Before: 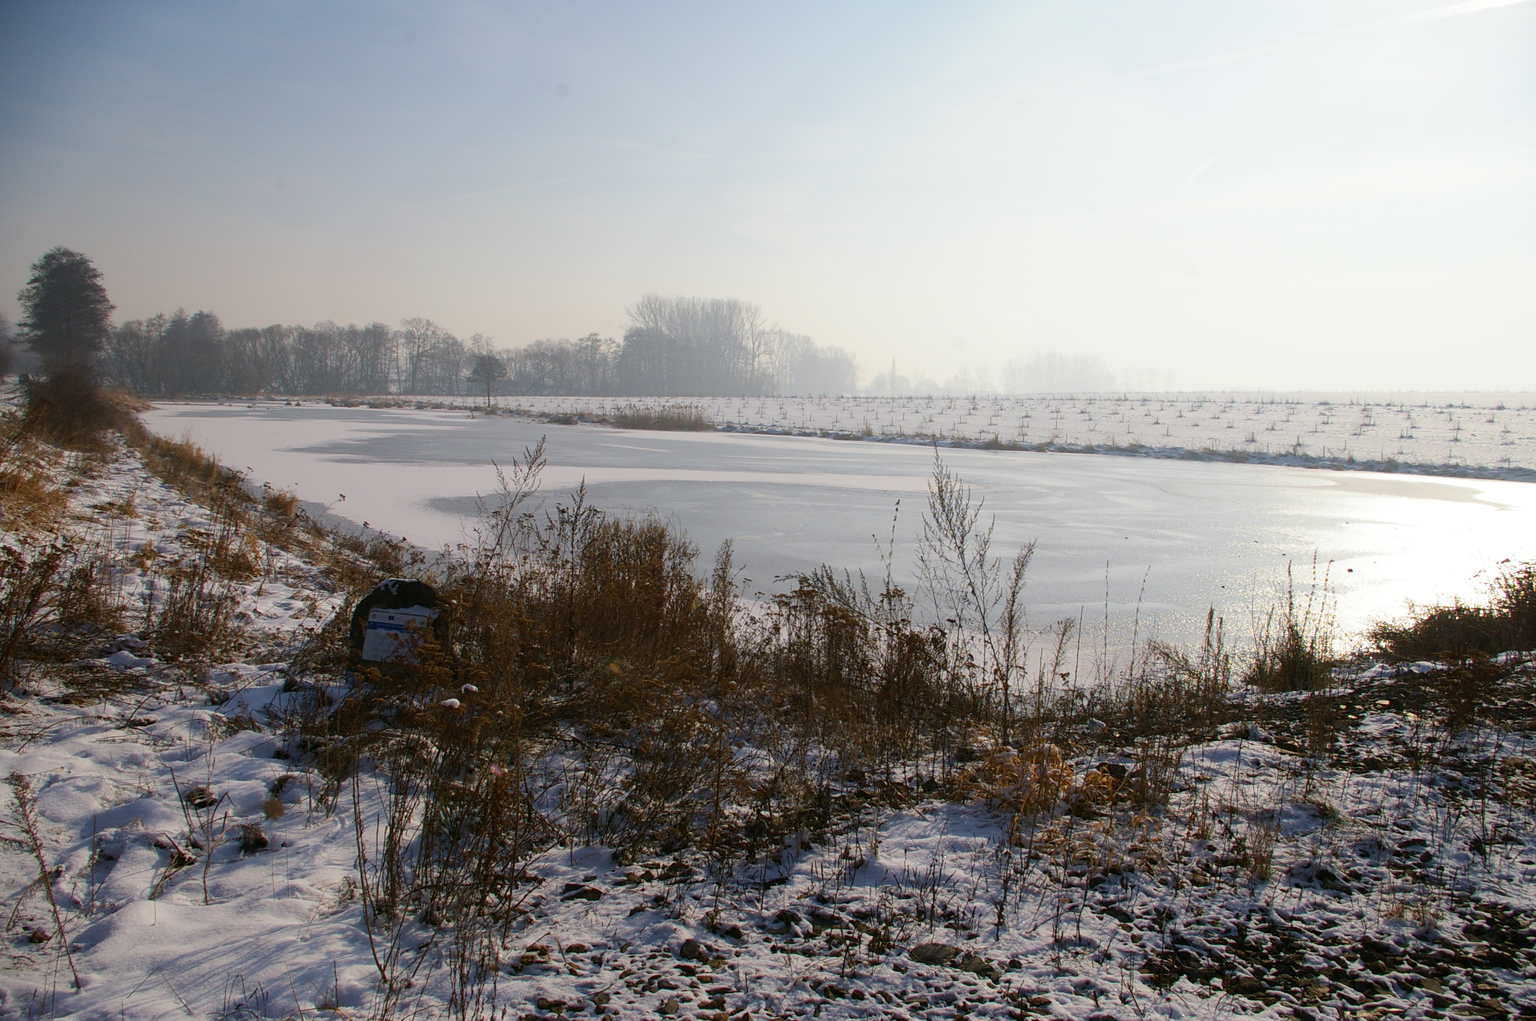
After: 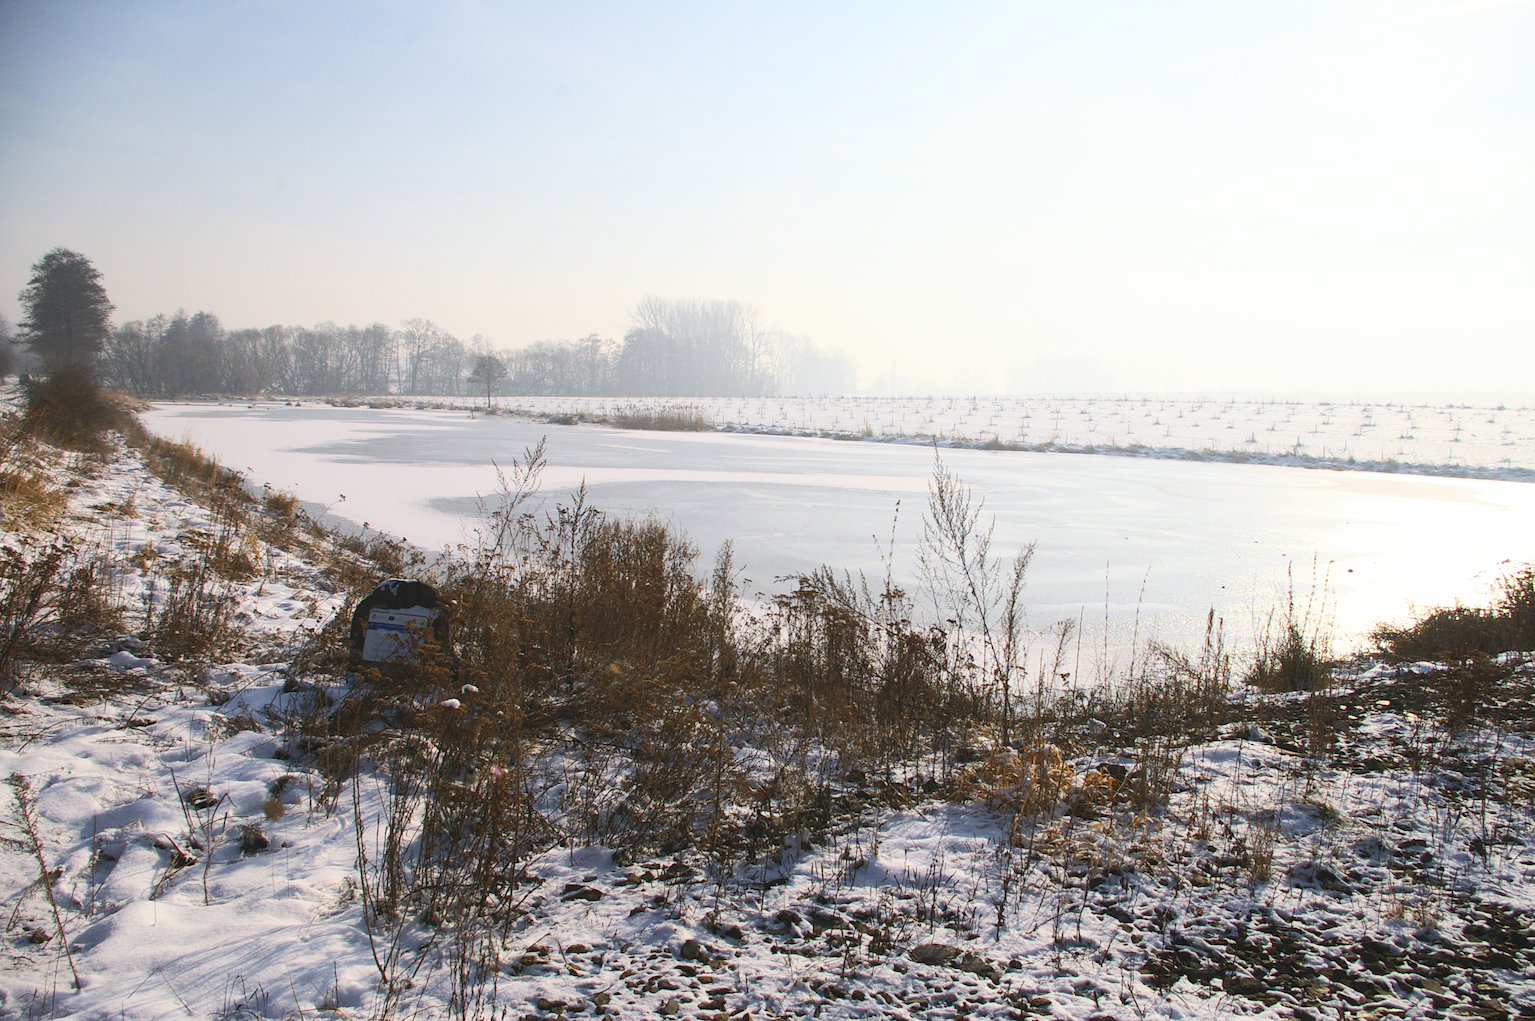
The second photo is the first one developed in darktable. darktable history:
tone curve: curves: ch0 [(0, 0) (0.003, 0.027) (0.011, 0.03) (0.025, 0.04) (0.044, 0.063) (0.069, 0.093) (0.1, 0.125) (0.136, 0.153) (0.177, 0.191) (0.224, 0.232) (0.277, 0.279) (0.335, 0.333) (0.399, 0.39) (0.468, 0.457) (0.543, 0.535) (0.623, 0.611) (0.709, 0.683) (0.801, 0.758) (0.898, 0.853) (1, 1)], color space Lab, independent channels, preserve colors none
contrast brightness saturation: contrast 0.383, brightness 0.515
